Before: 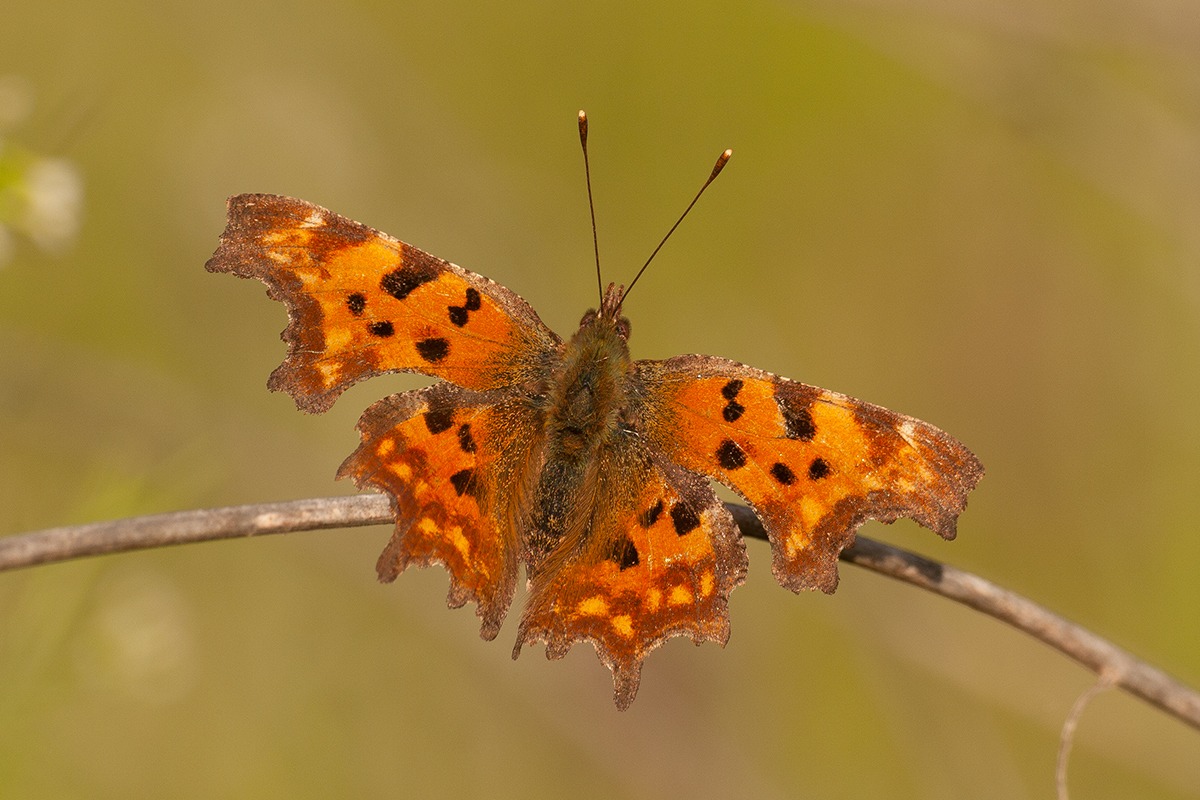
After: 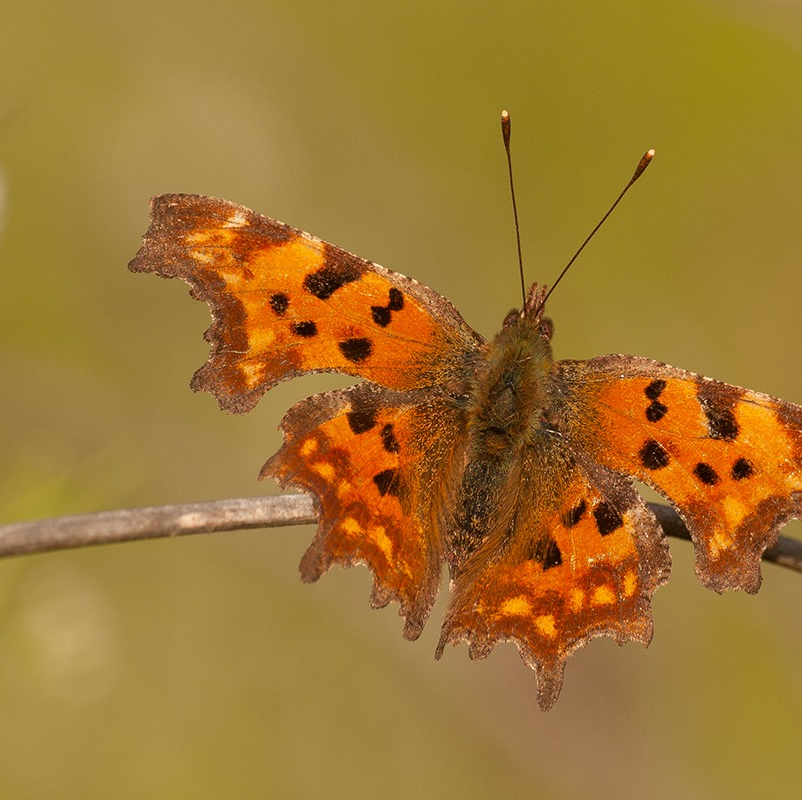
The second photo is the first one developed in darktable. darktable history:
crop and rotate: left 6.437%, right 26.675%
